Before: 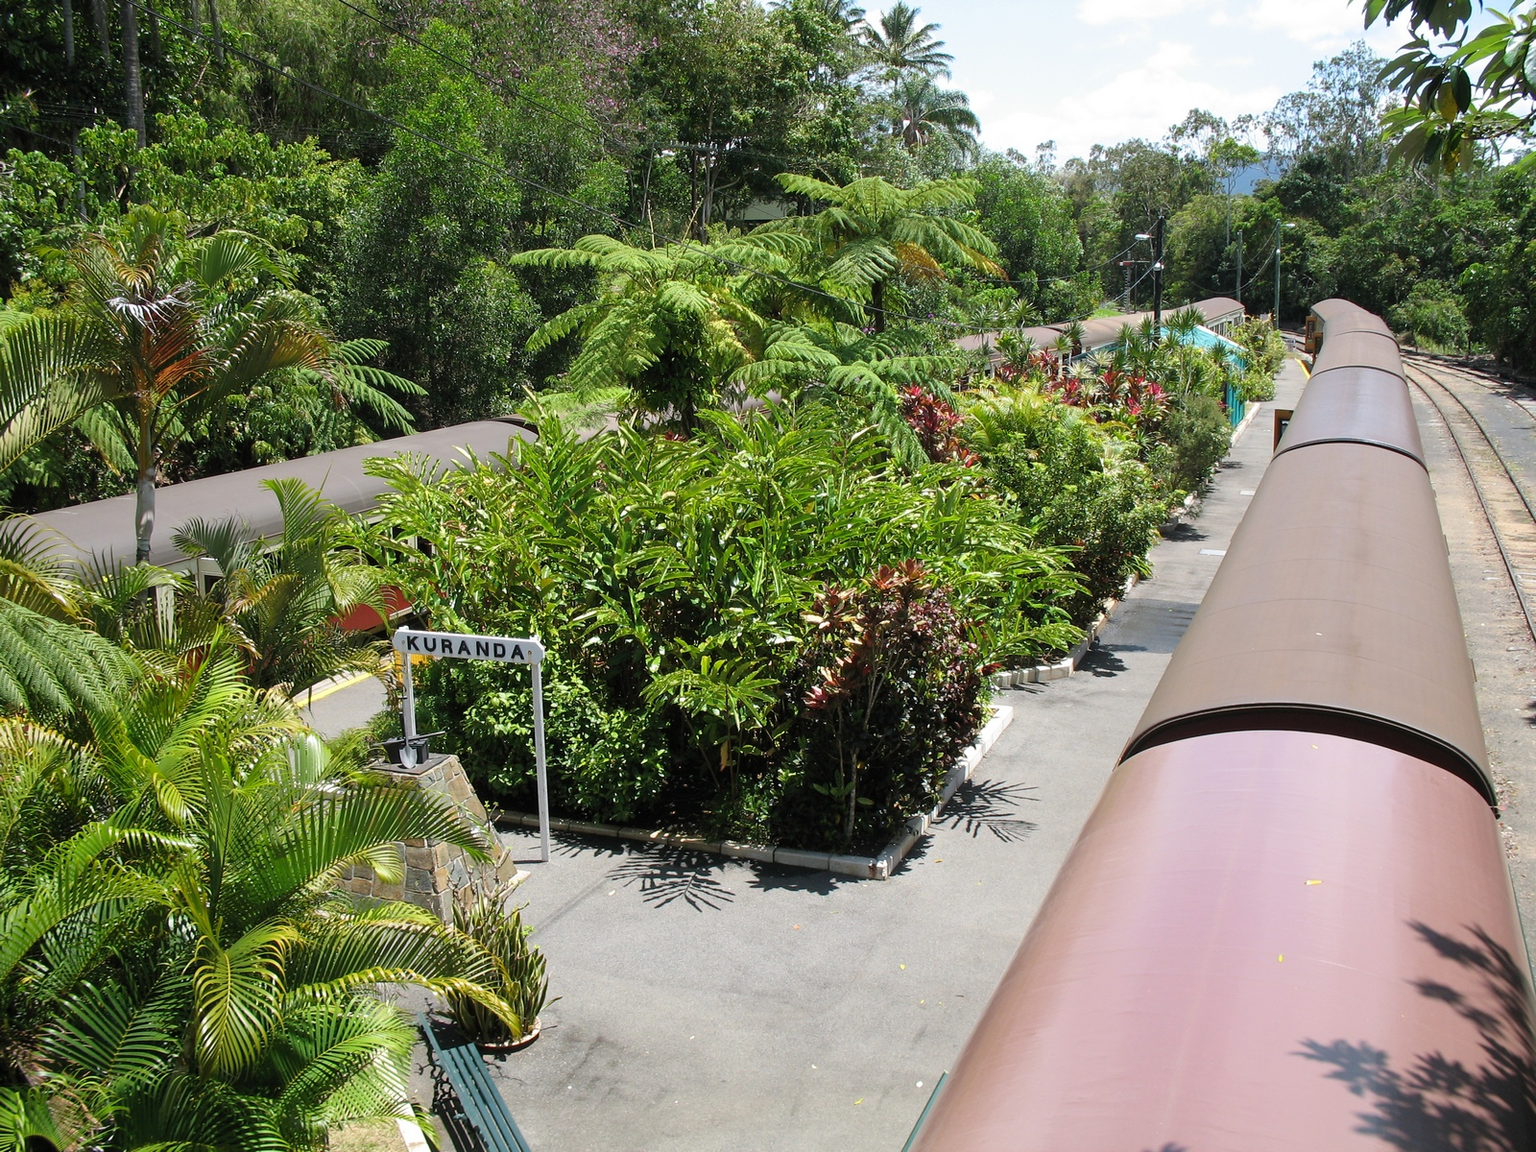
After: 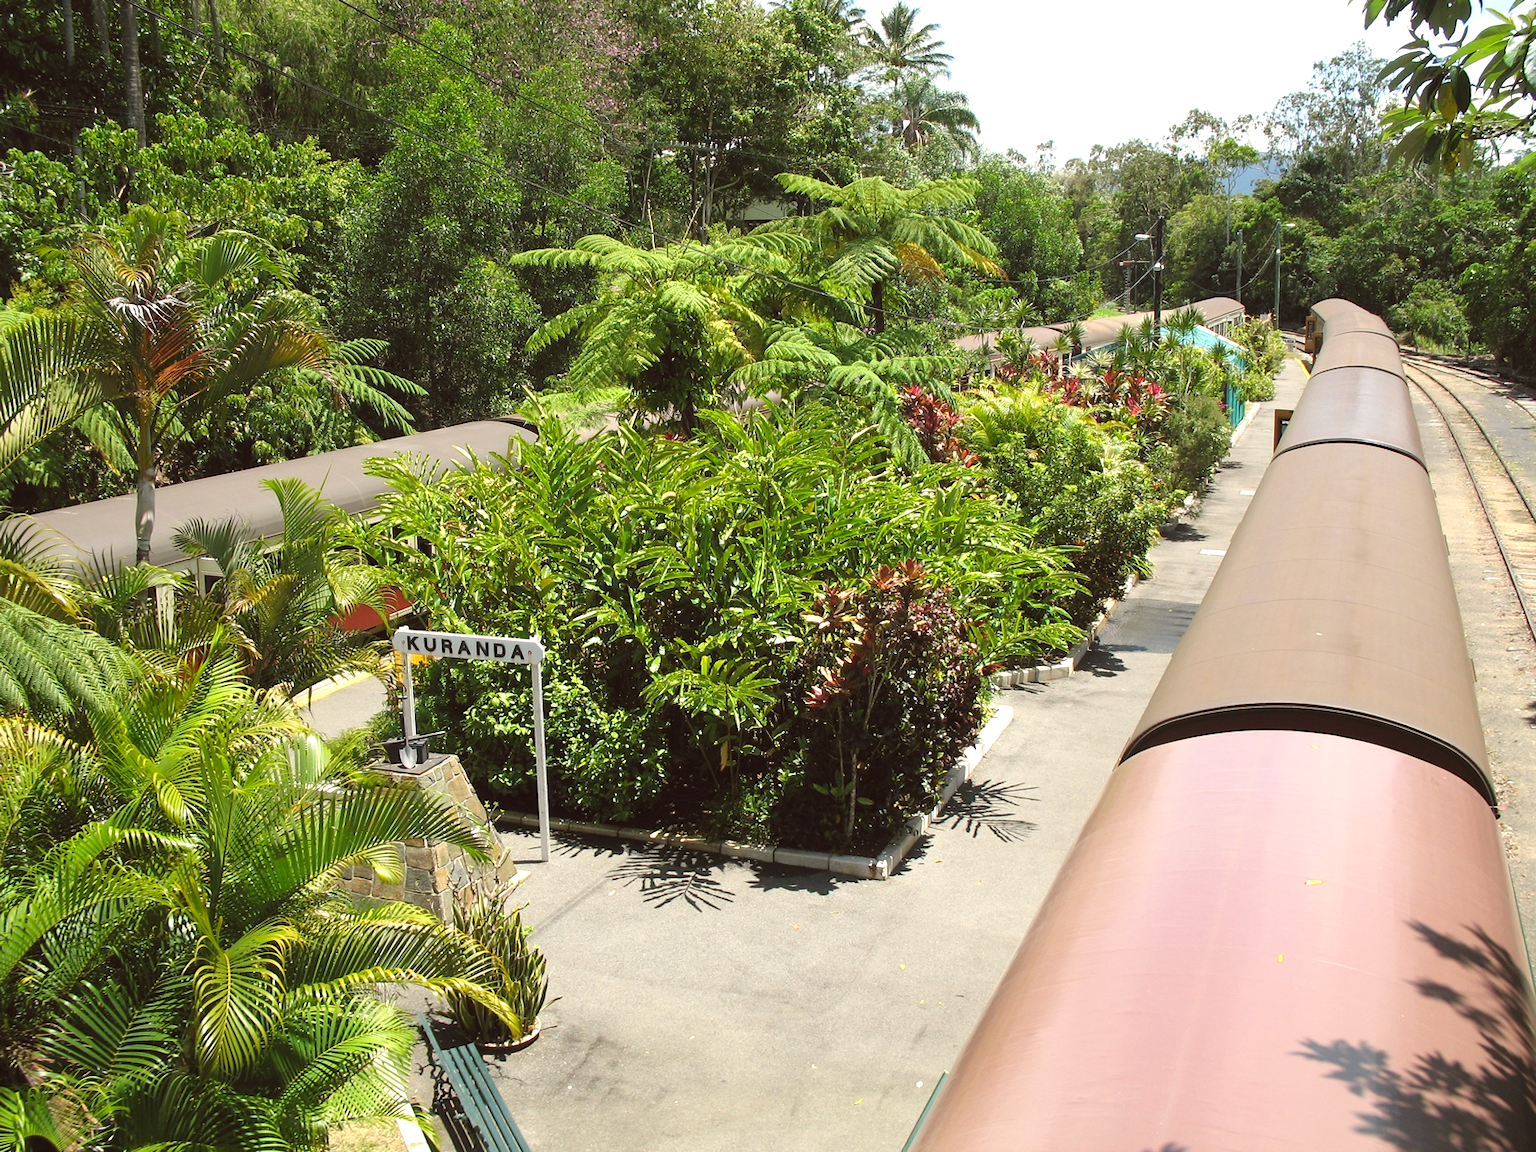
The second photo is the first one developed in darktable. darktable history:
exposure: black level correction 0, exposure 0.5 EV, compensate exposure bias true, compensate highlight preservation false
color balance: lift [1.005, 1.002, 0.998, 0.998], gamma [1, 1.021, 1.02, 0.979], gain [0.923, 1.066, 1.056, 0.934]
